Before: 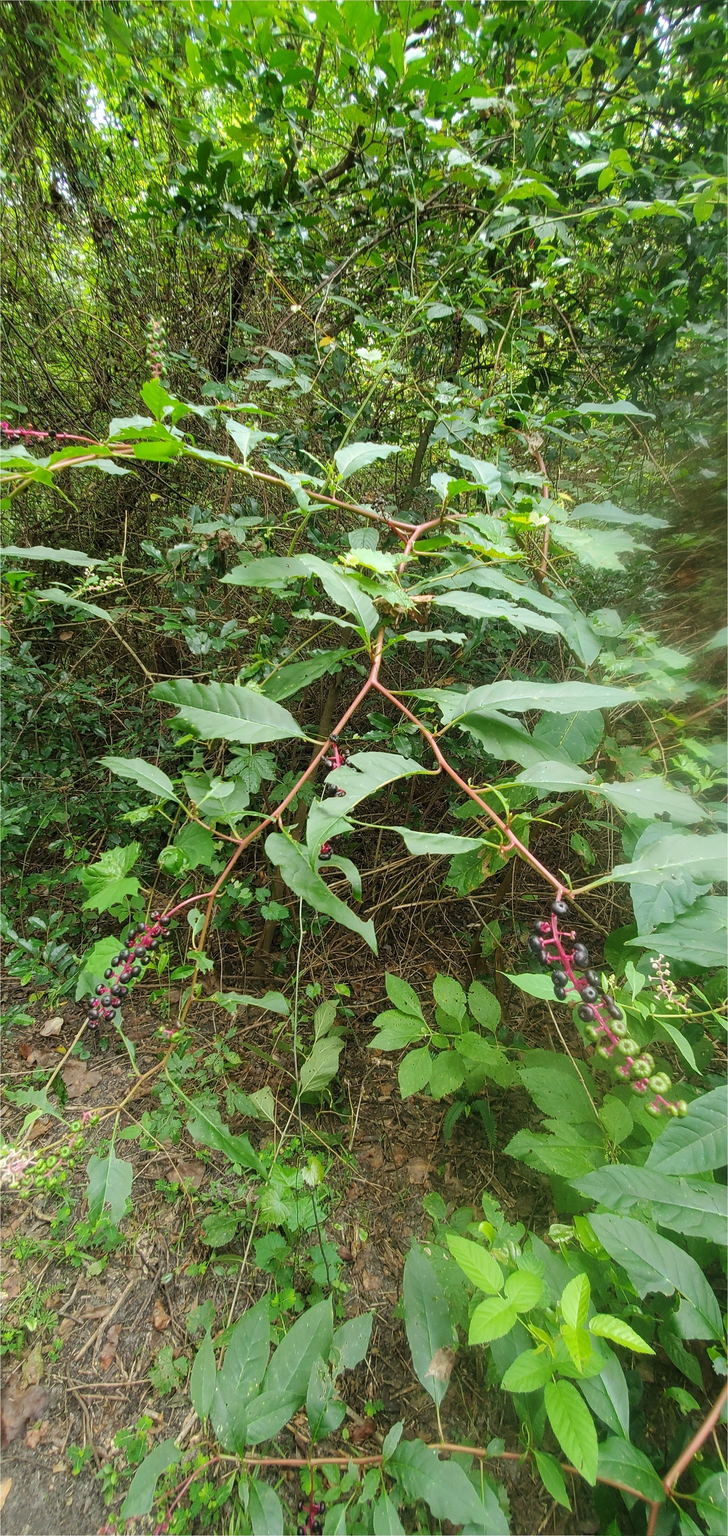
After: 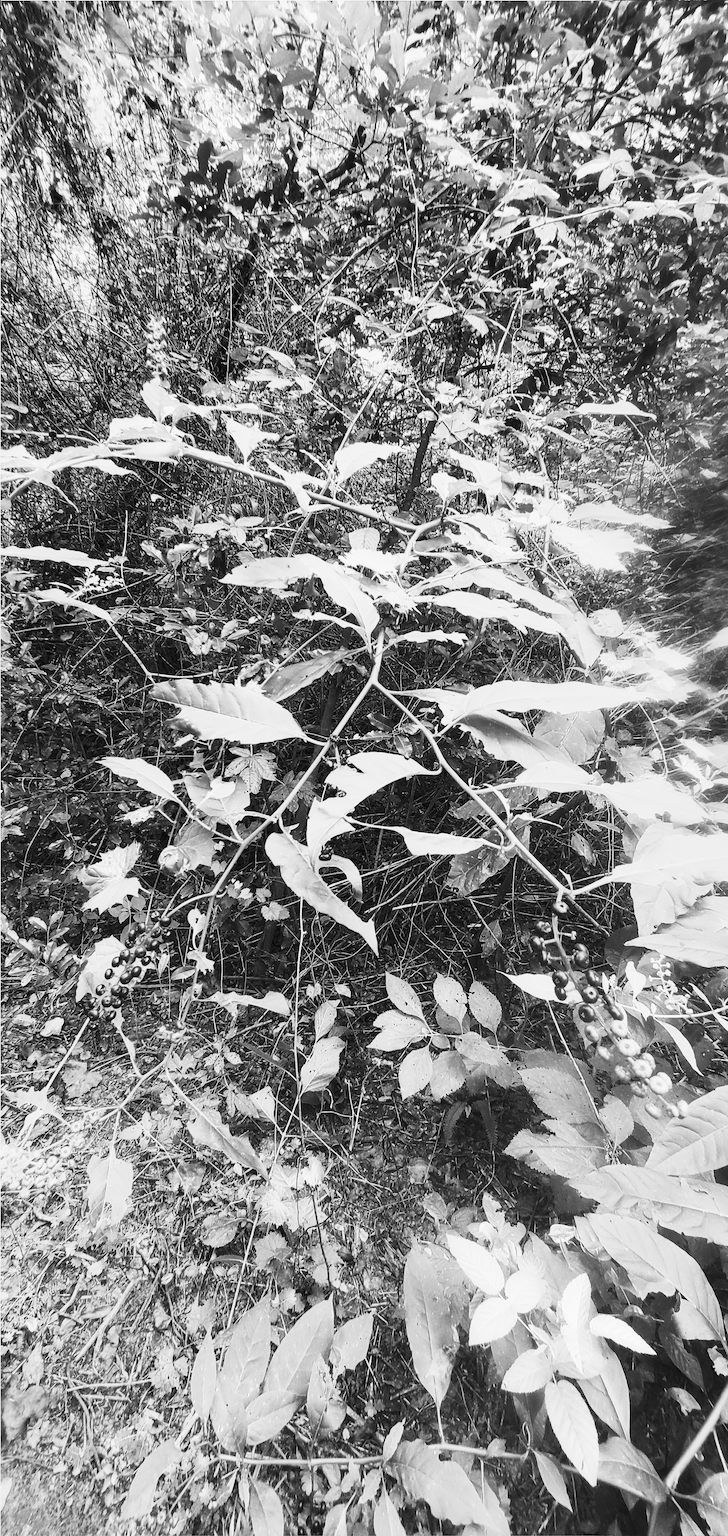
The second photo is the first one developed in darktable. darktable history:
monochrome: a -71.75, b 75.82
contrast brightness saturation: contrast 0.62, brightness 0.34, saturation 0.14
